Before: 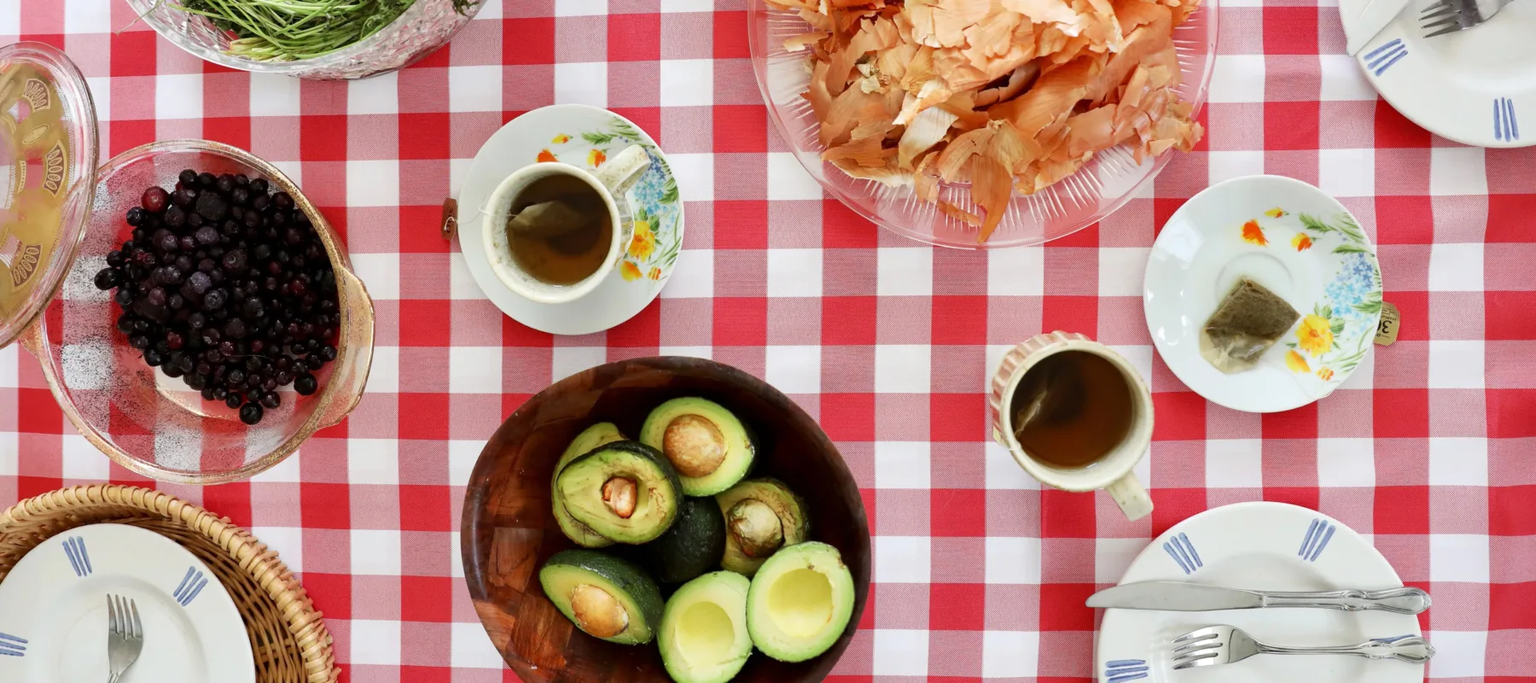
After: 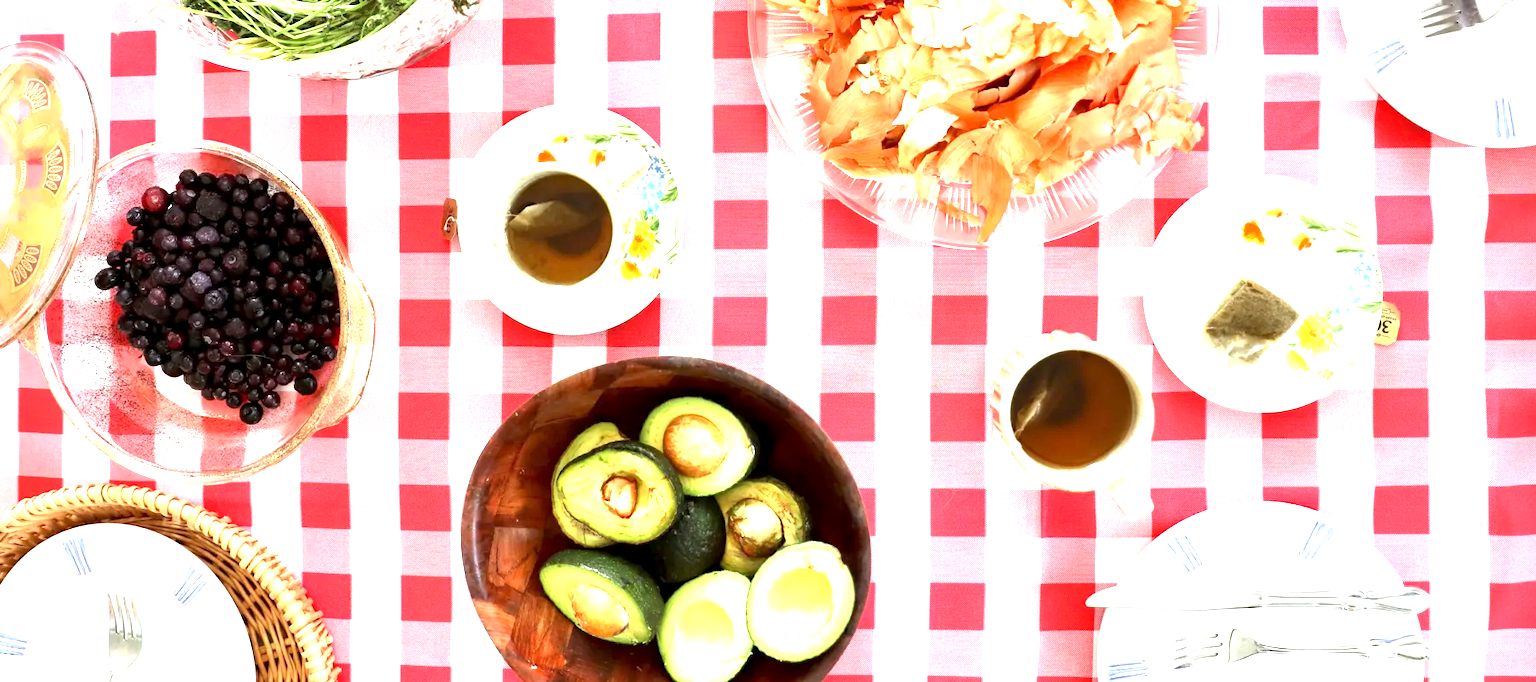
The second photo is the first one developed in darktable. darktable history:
exposure: black level correction 0.001, exposure 1.725 EV, compensate highlight preservation false
